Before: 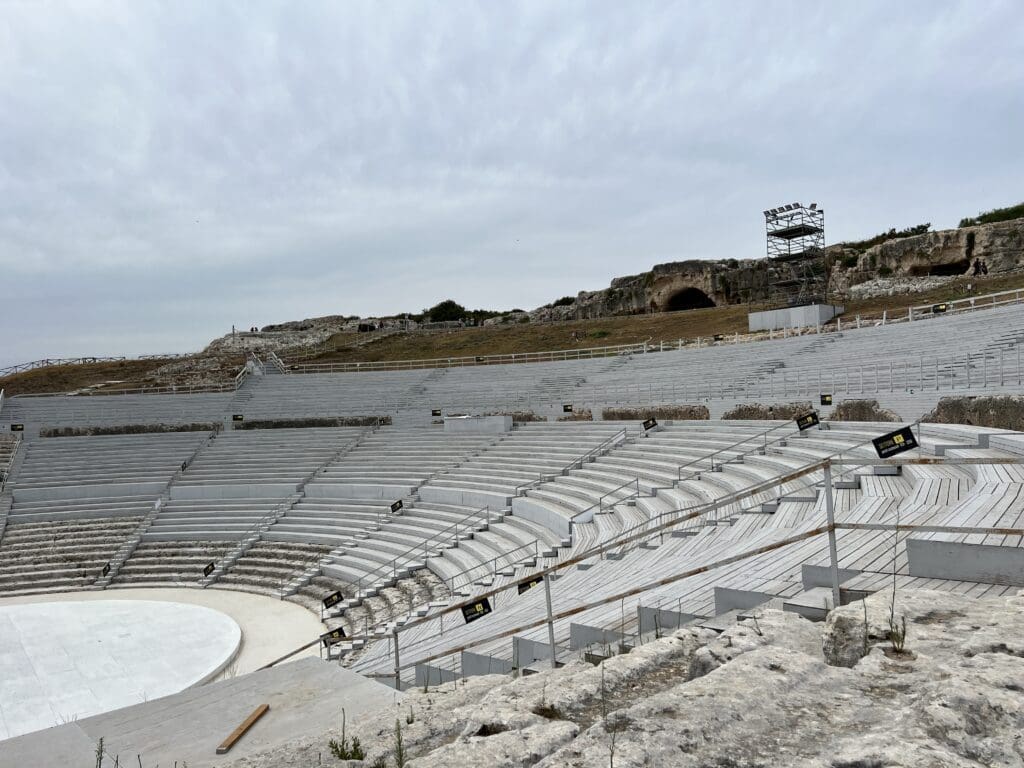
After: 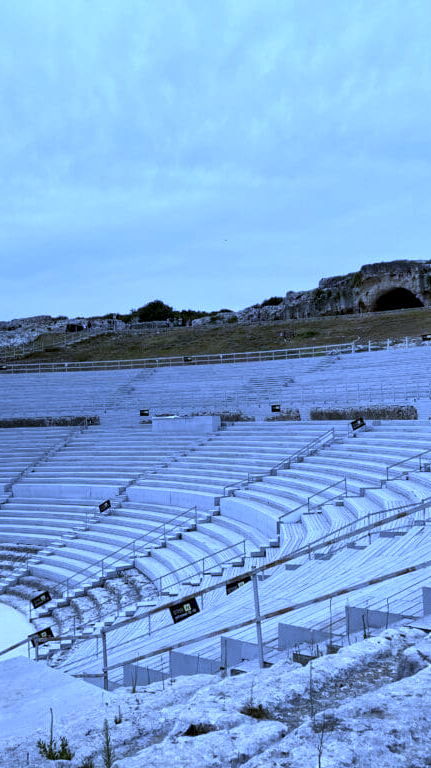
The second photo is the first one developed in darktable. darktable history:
crop: left 28.583%, right 29.231%
local contrast: highlights 100%, shadows 100%, detail 120%, midtone range 0.2
white balance: red 0.766, blue 1.537
